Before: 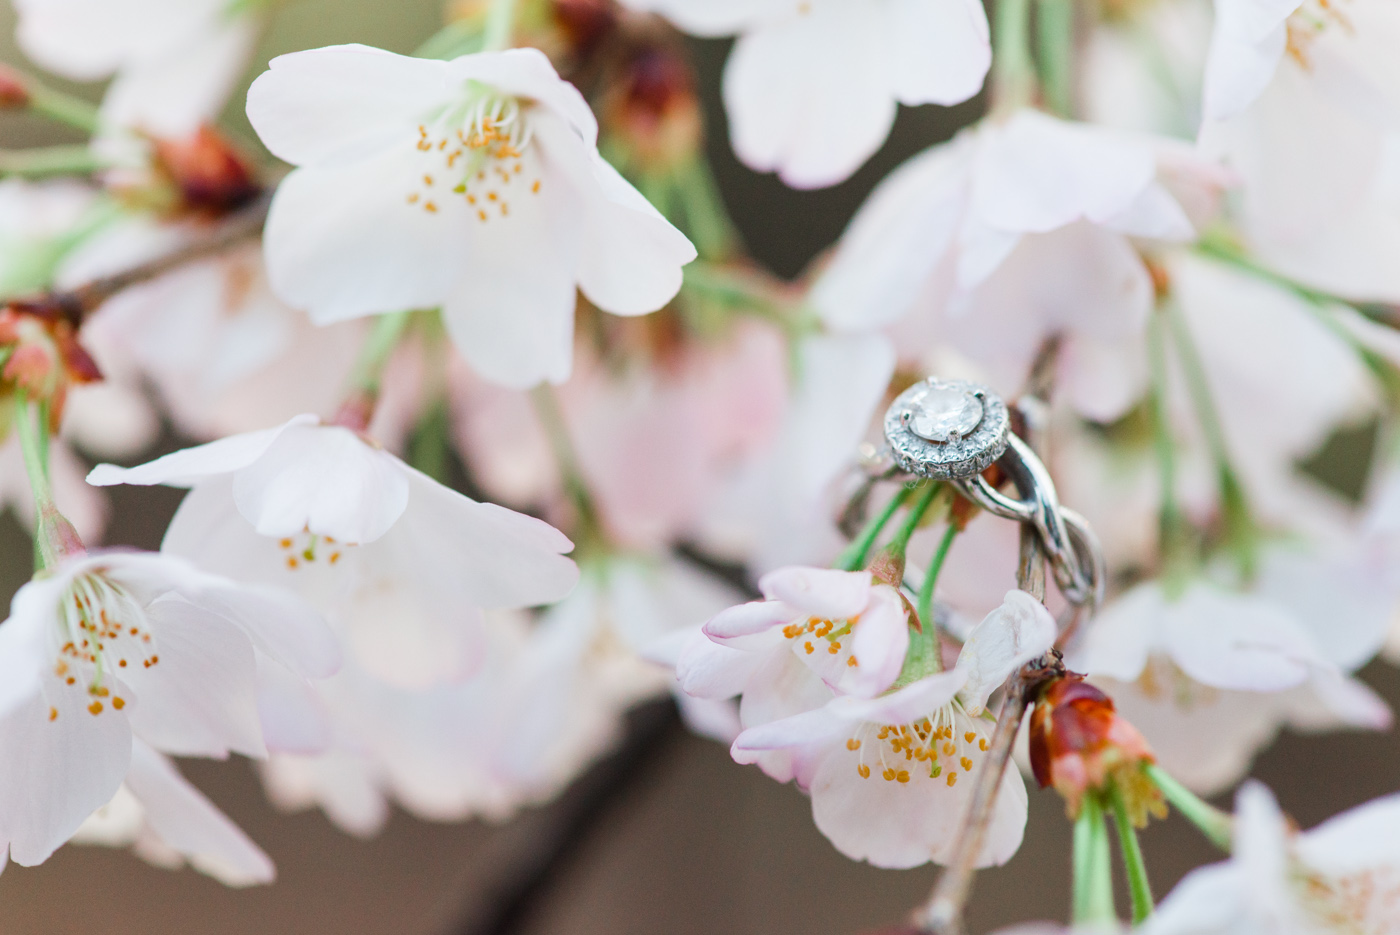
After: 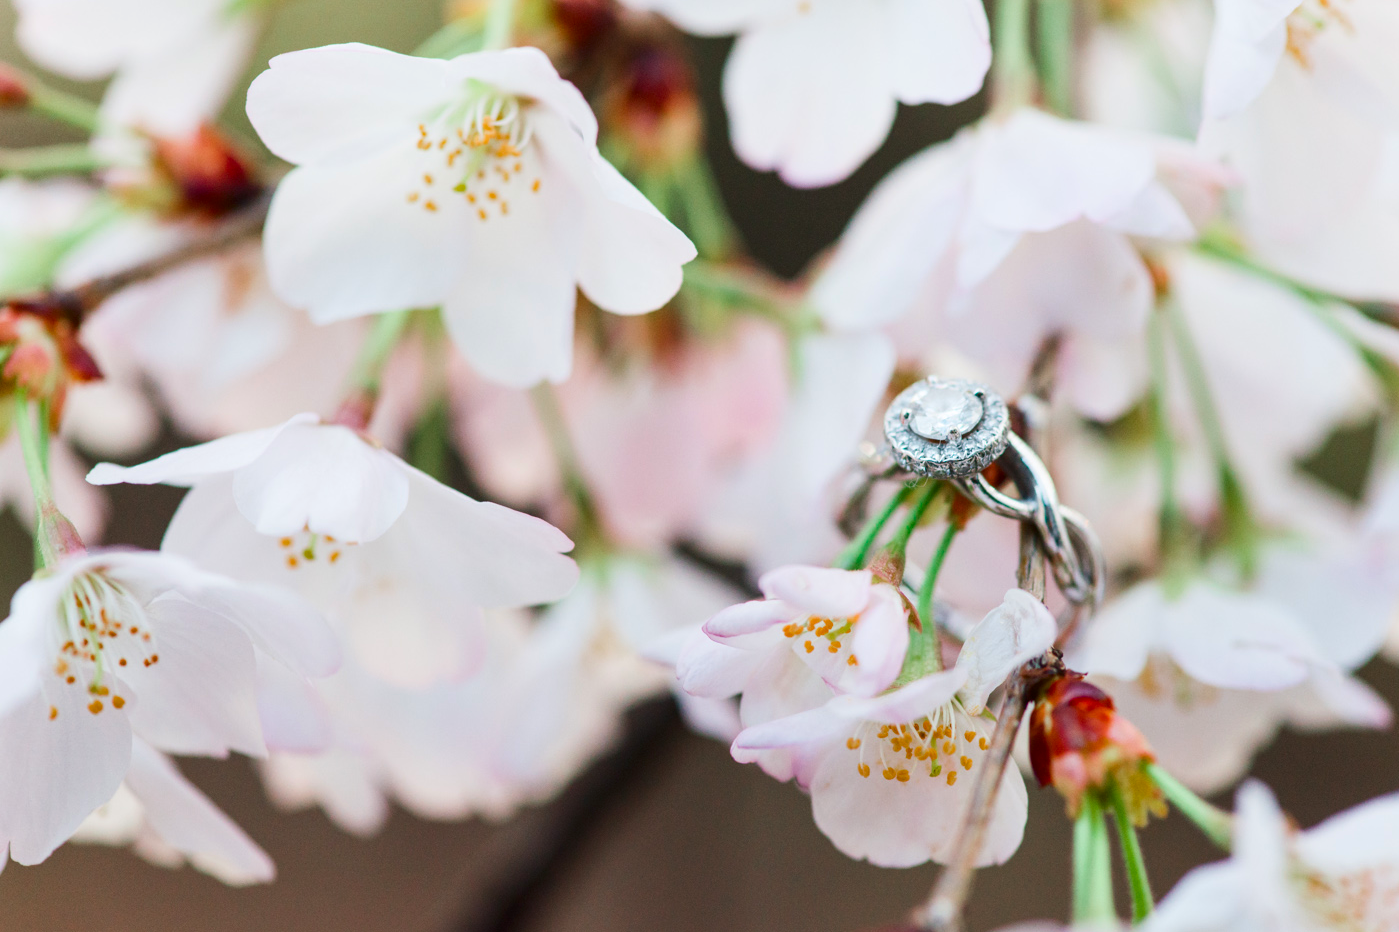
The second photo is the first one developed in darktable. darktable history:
contrast brightness saturation: contrast 0.133, brightness -0.052, saturation 0.151
crop: top 0.169%, bottom 0.134%
